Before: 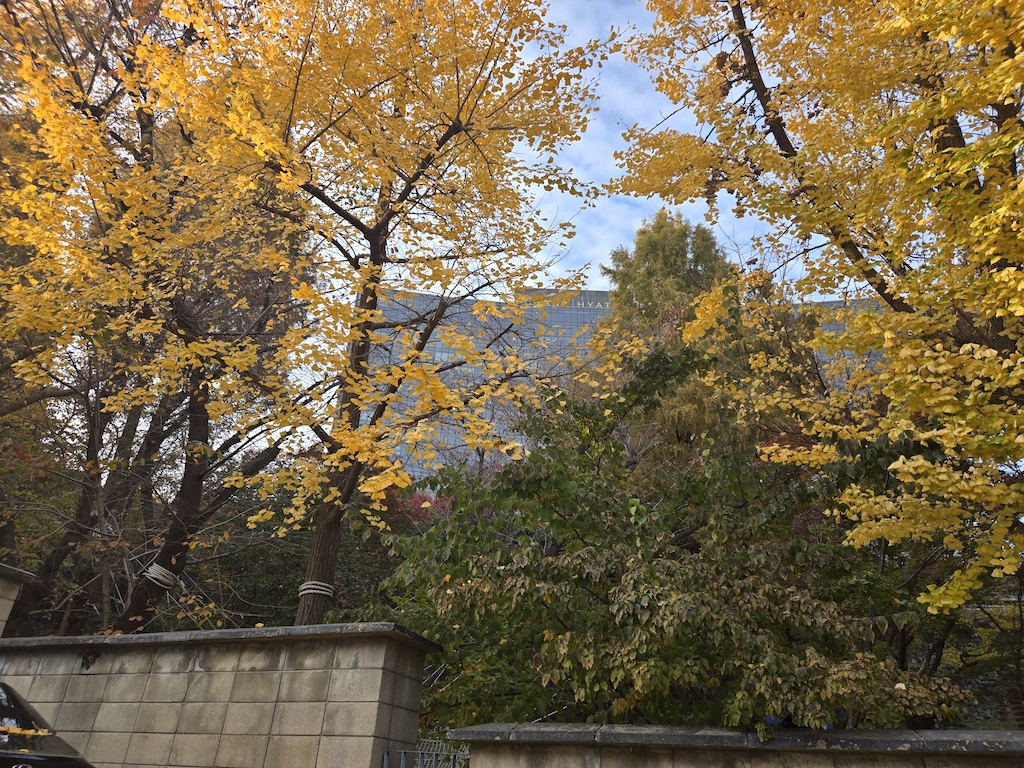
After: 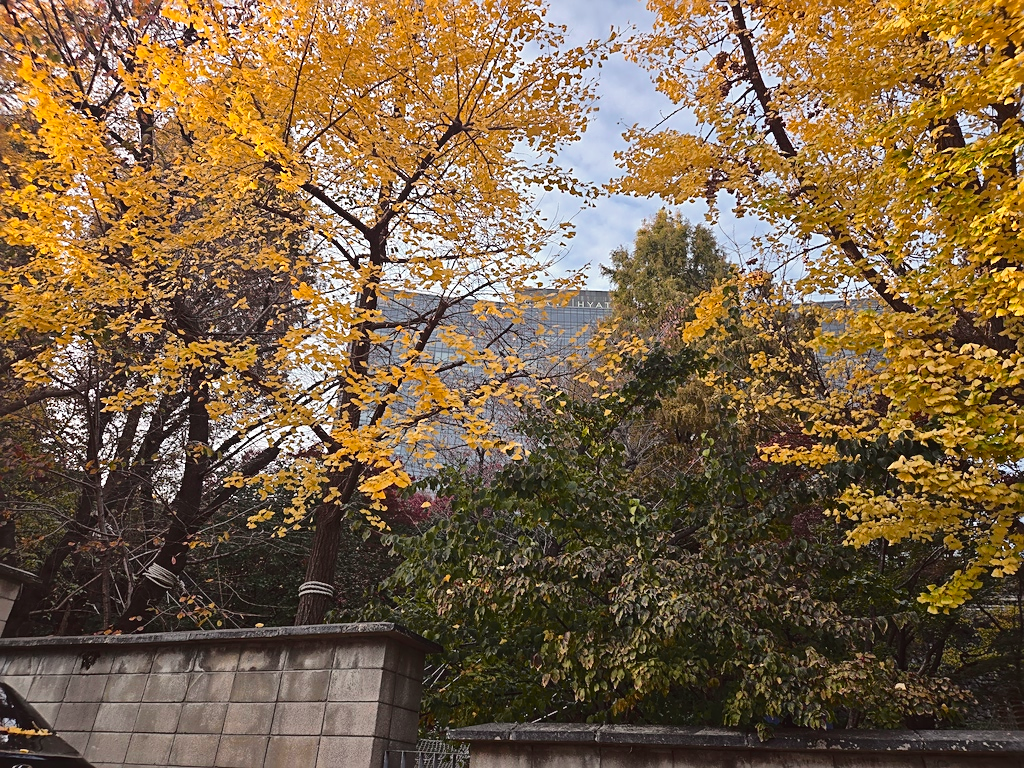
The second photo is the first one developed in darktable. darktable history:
tone curve: curves: ch0 [(0, 0.032) (0.094, 0.08) (0.265, 0.208) (0.41, 0.417) (0.498, 0.496) (0.638, 0.673) (0.845, 0.828) (0.994, 0.964)]; ch1 [(0, 0) (0.161, 0.092) (0.37, 0.302) (0.417, 0.434) (0.492, 0.502) (0.576, 0.589) (0.644, 0.638) (0.725, 0.765) (1, 1)]; ch2 [(0, 0) (0.352, 0.403) (0.45, 0.469) (0.521, 0.515) (0.55, 0.528) (0.589, 0.576) (1, 1)], color space Lab, independent channels, preserve colors none
sharpen: on, module defaults
